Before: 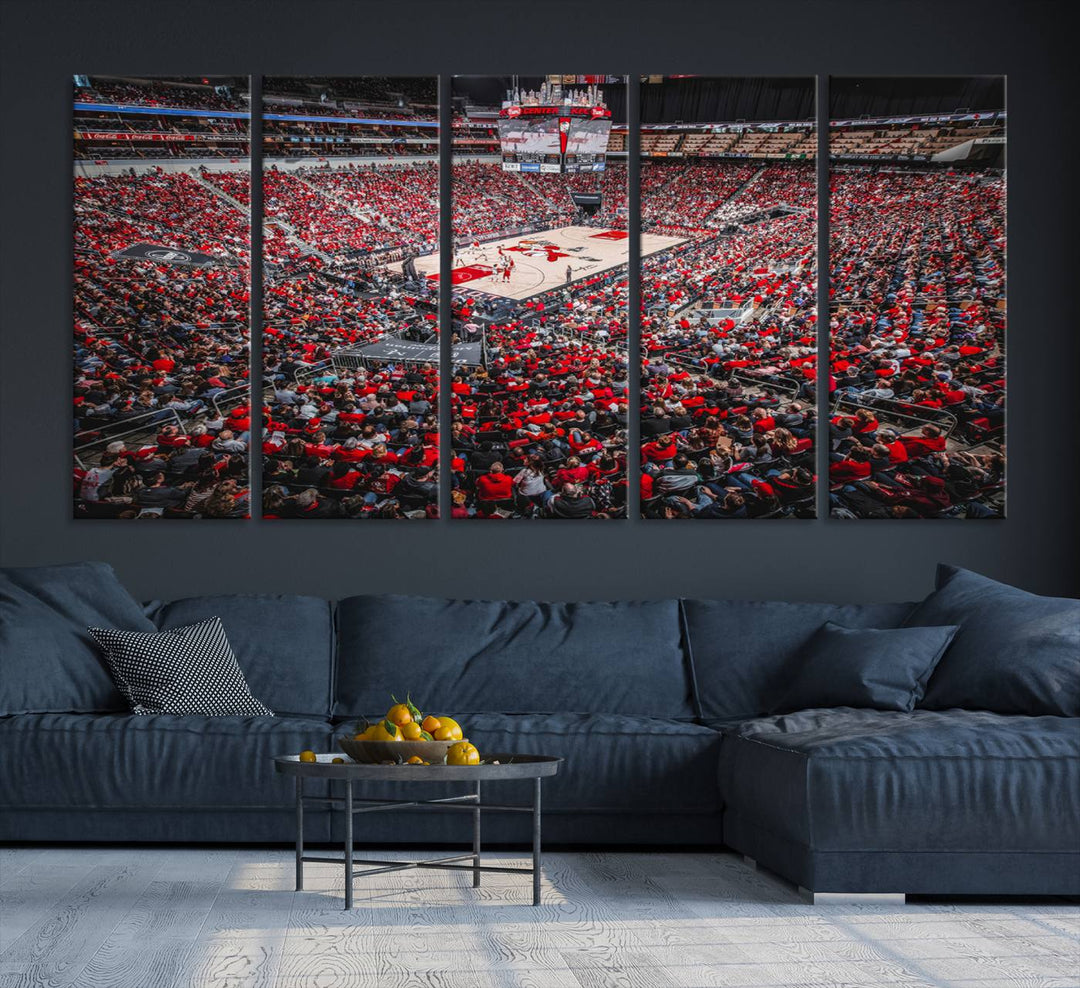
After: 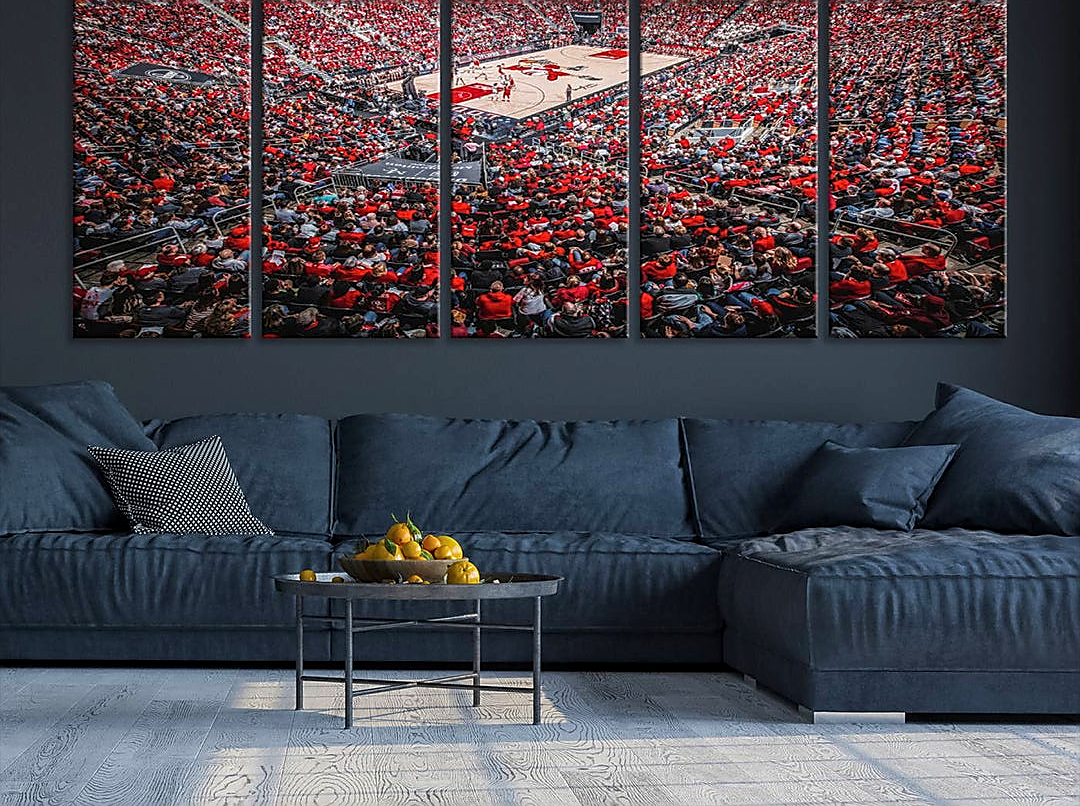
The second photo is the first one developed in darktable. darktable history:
velvia: strength 24.51%
crop and rotate: top 18.336%
local contrast: on, module defaults
sharpen: radius 1.404, amount 1.247, threshold 0.778
